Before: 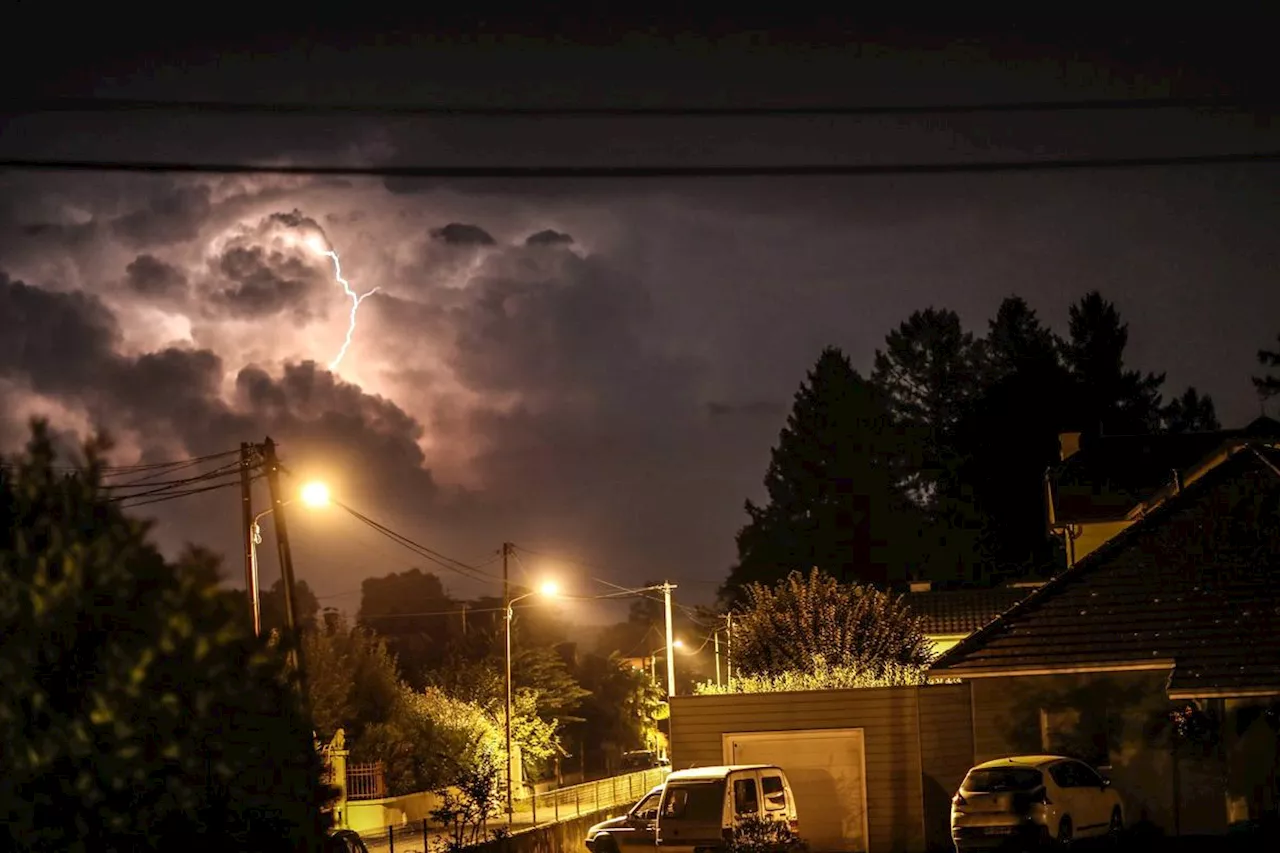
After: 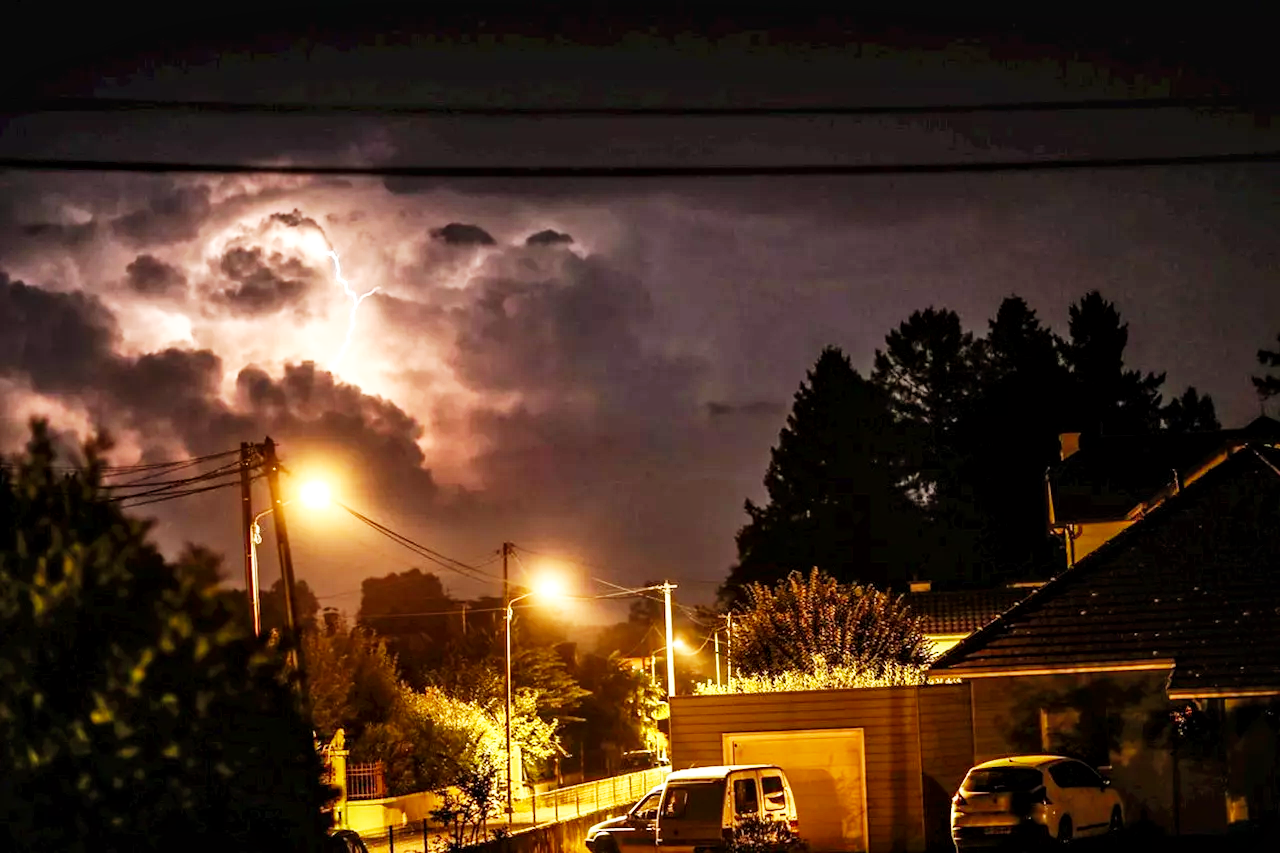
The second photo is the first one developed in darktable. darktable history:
tone equalizer: -8 EV 0.26 EV, -7 EV 0.39 EV, -6 EV 0.398 EV, -5 EV 0.237 EV, -3 EV -0.265 EV, -2 EV -0.423 EV, -1 EV -0.395 EV, +0 EV -0.249 EV
local contrast: mode bilateral grid, contrast 20, coarseness 51, detail 120%, midtone range 0.2
base curve: curves: ch0 [(0, 0) (0.007, 0.004) (0.027, 0.03) (0.046, 0.07) (0.207, 0.54) (0.442, 0.872) (0.673, 0.972) (1, 1)], preserve colors none
